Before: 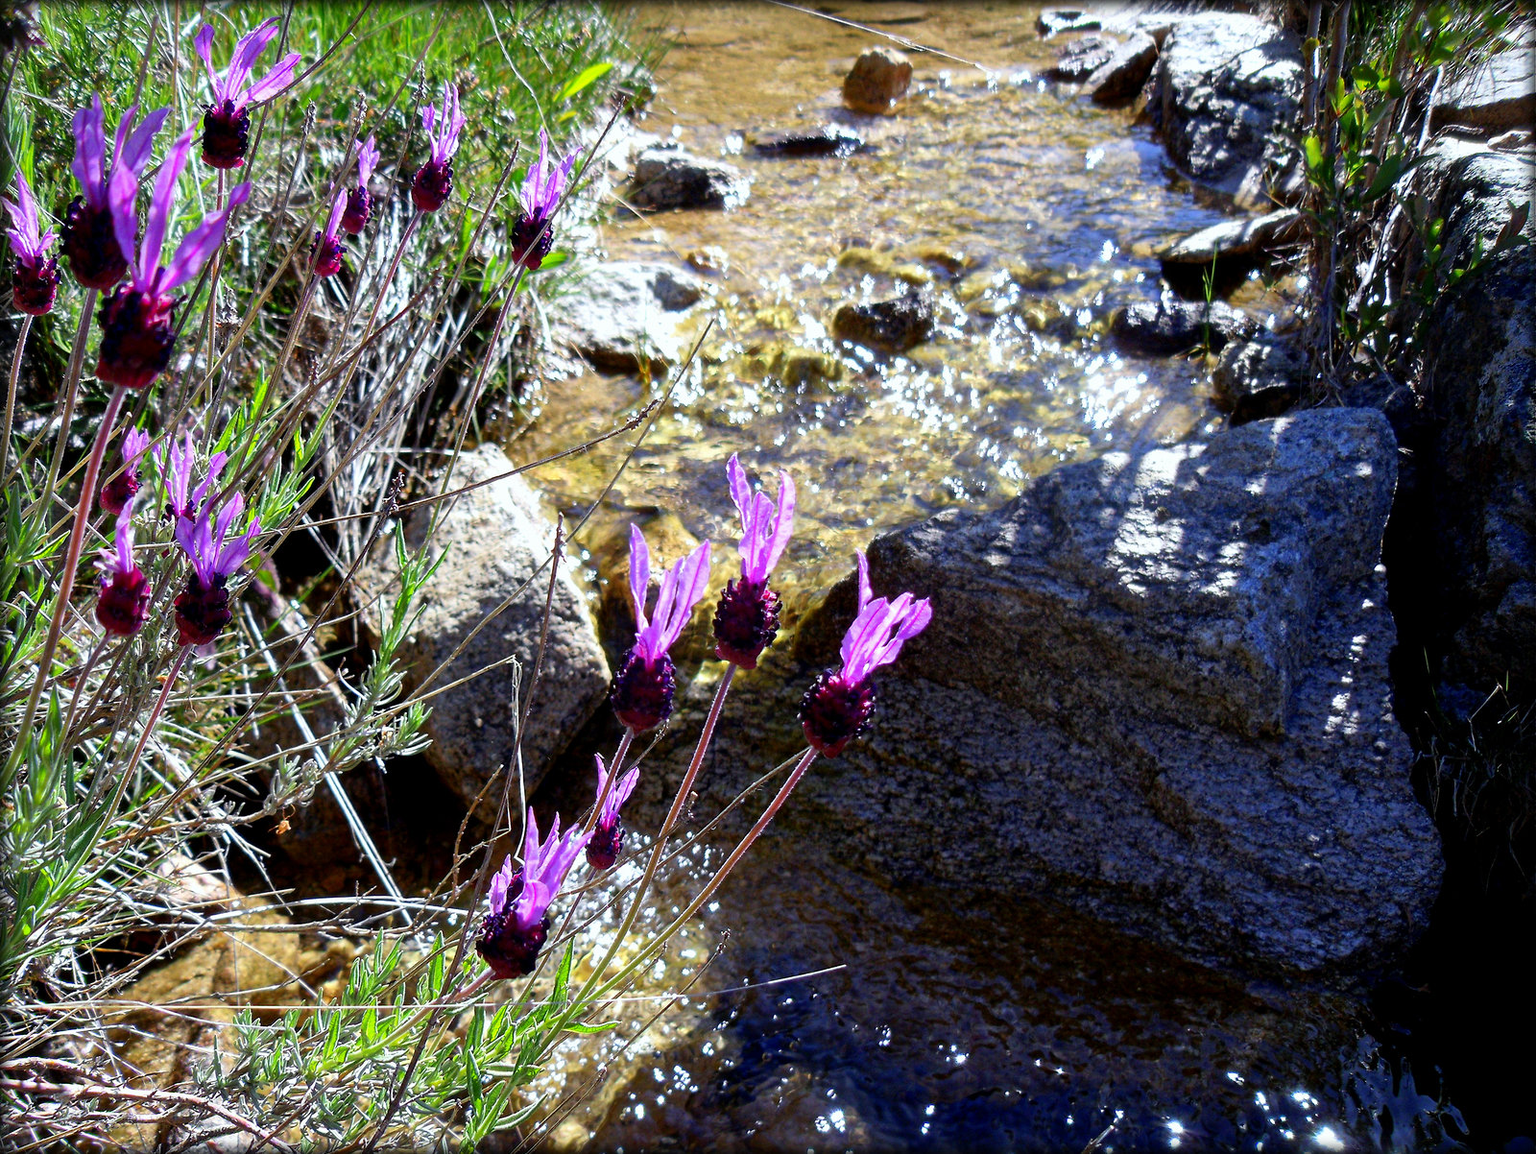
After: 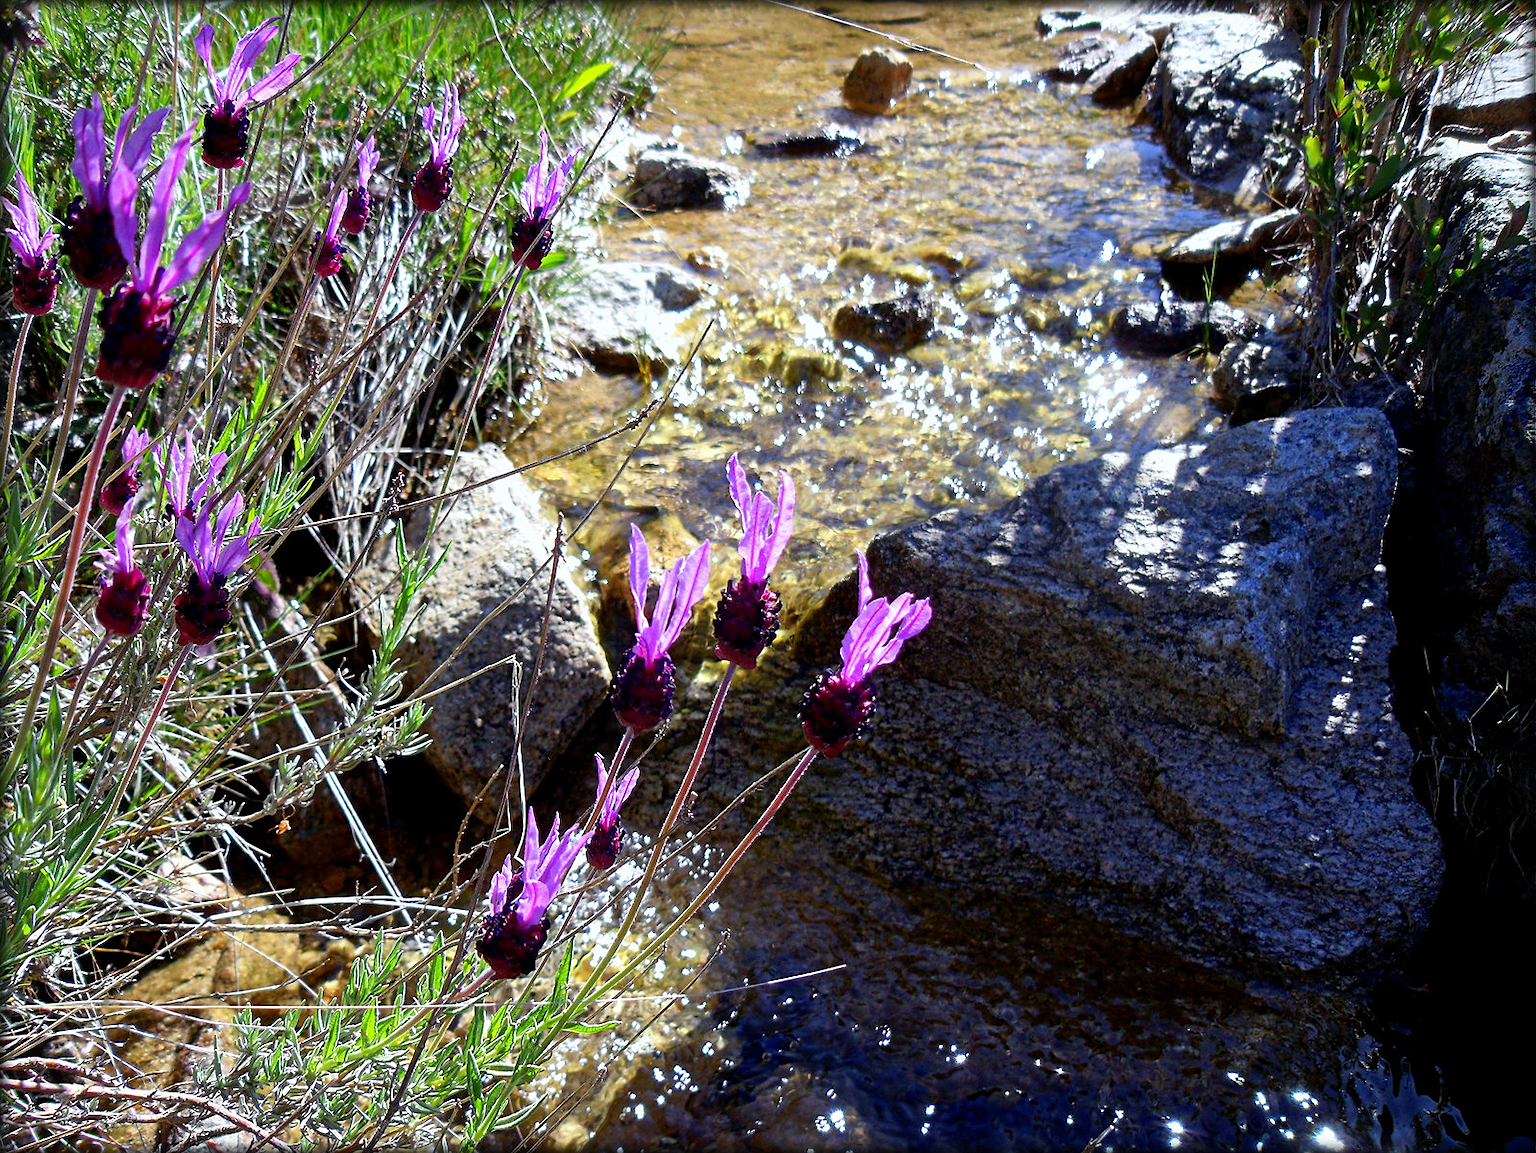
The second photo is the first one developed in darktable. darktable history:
sharpen: radius 1.598, amount 0.357, threshold 1.153
